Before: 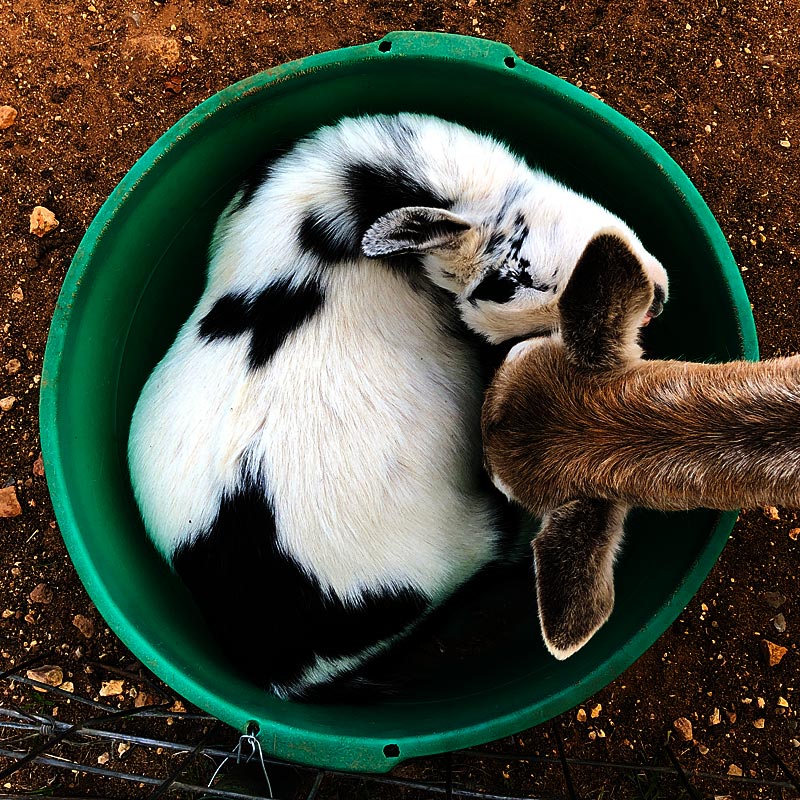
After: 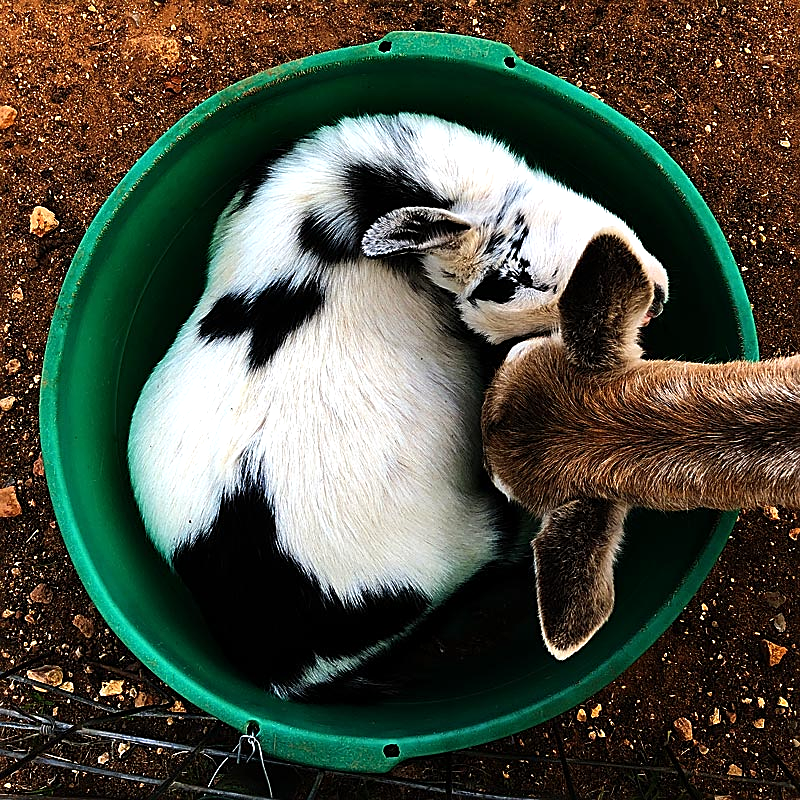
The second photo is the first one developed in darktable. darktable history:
tone equalizer: on, module defaults
exposure: exposure 0.188 EV, compensate highlight preservation false
sharpen: on, module defaults
